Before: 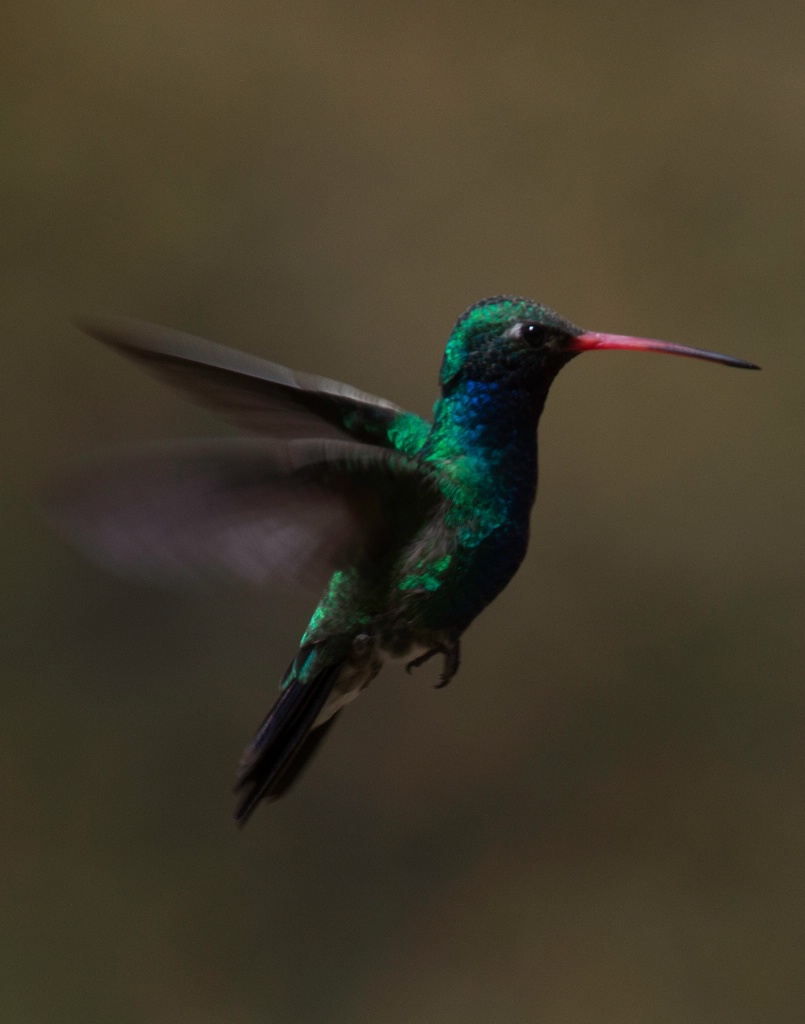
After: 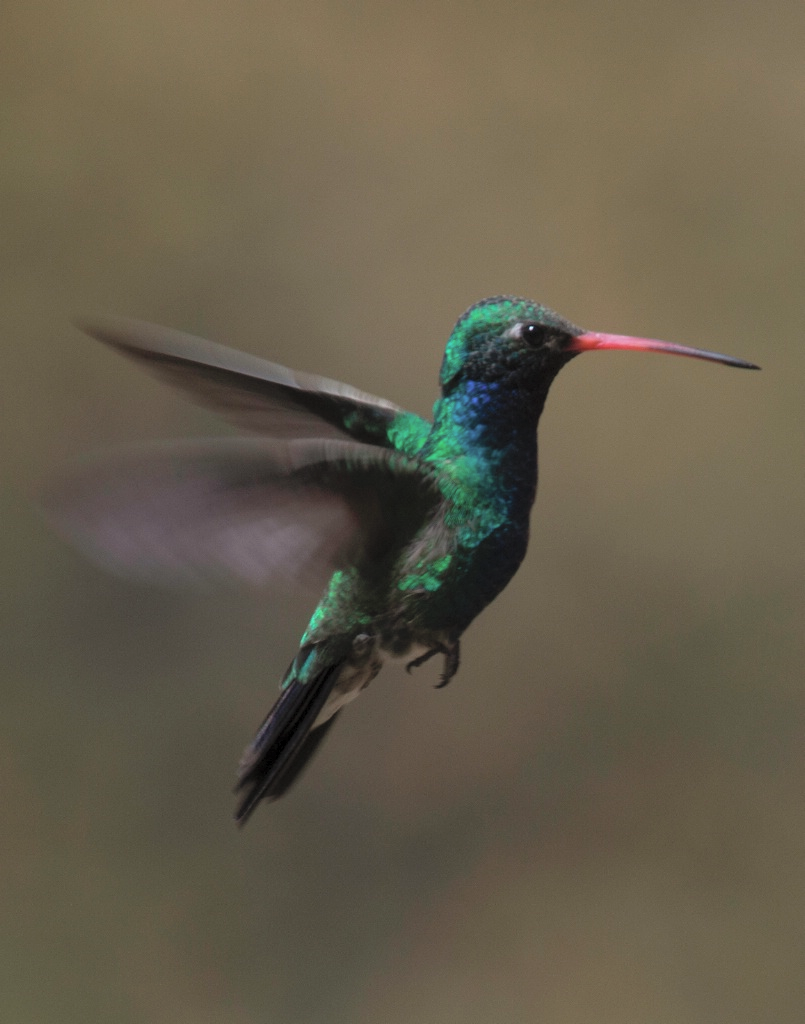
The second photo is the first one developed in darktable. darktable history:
contrast brightness saturation: brightness 0.272
